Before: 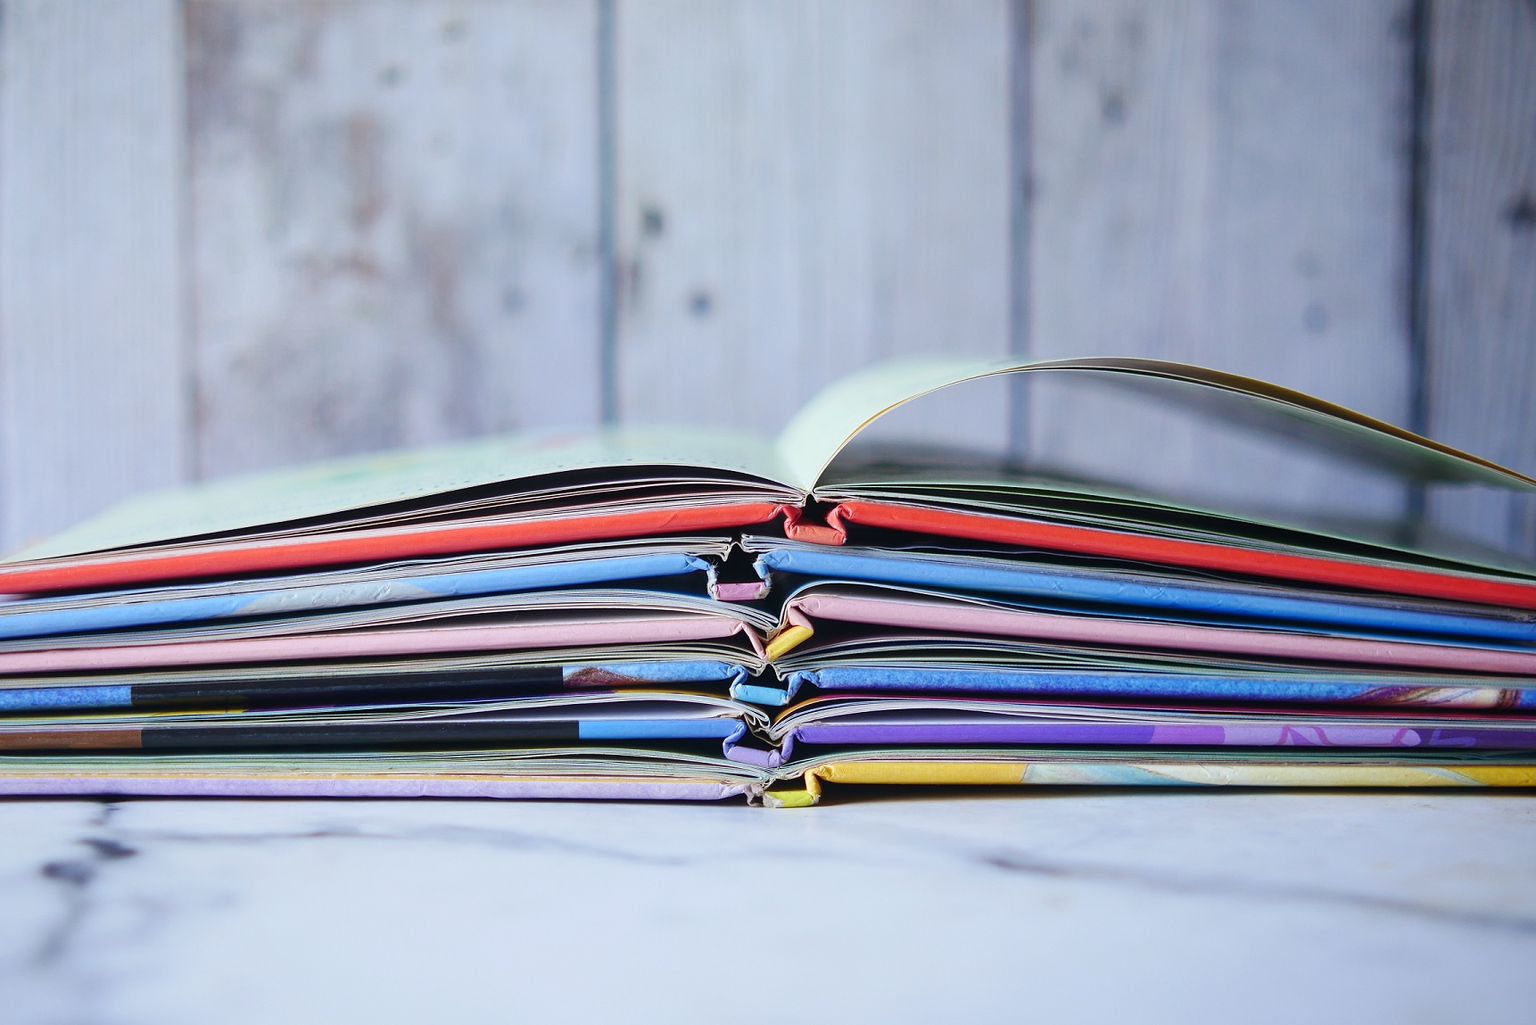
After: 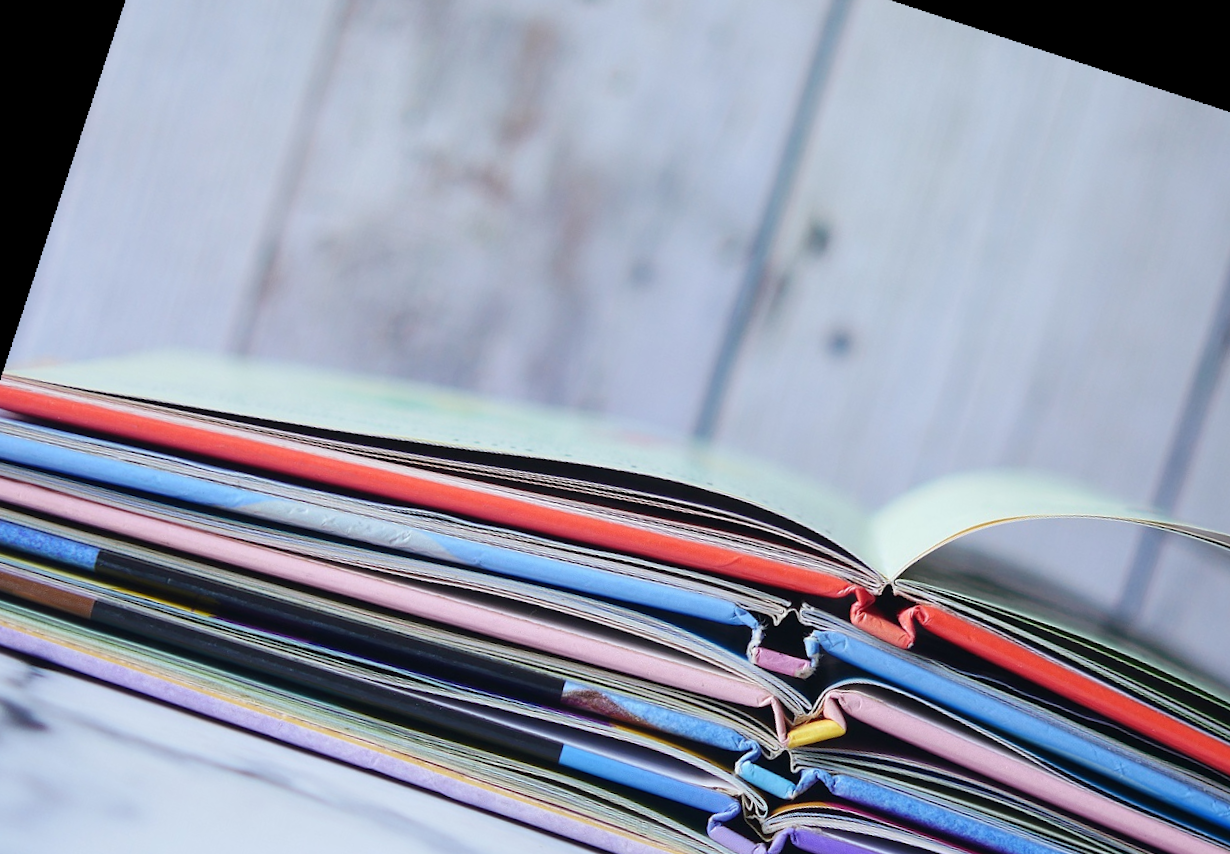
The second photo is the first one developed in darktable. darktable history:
rotate and perspective: rotation 13.27°, automatic cropping off
crop and rotate: angle -4.99°, left 2.122%, top 6.945%, right 27.566%, bottom 30.519%
